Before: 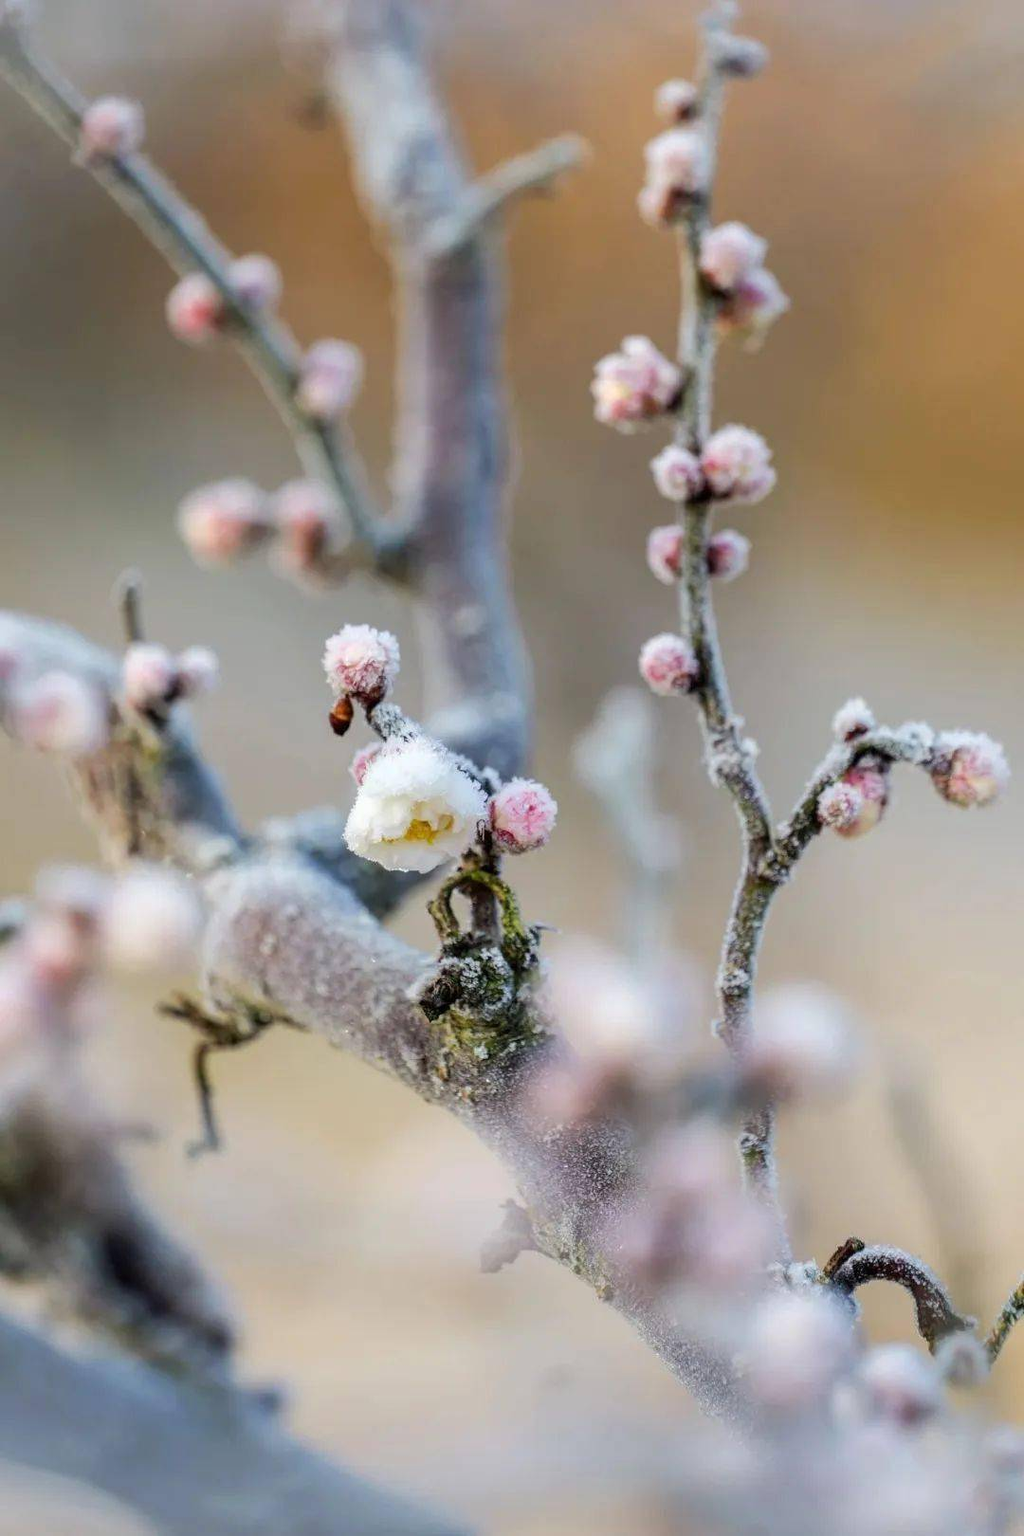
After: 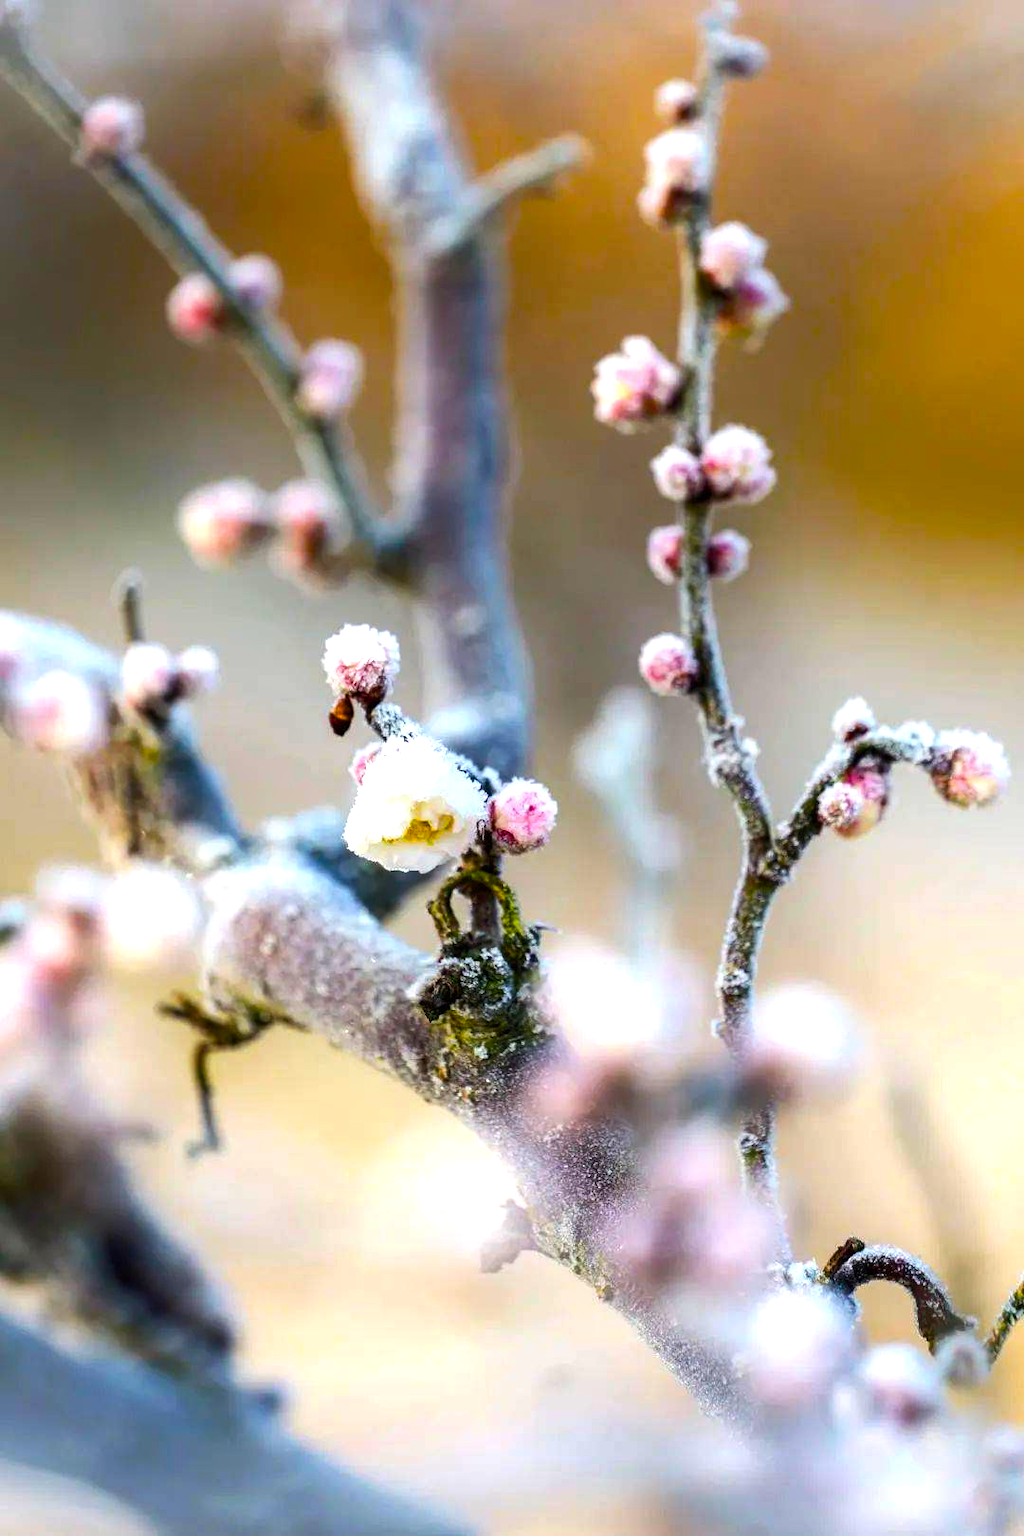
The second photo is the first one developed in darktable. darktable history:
color balance rgb: linear chroma grading › global chroma 9%, perceptual saturation grading › global saturation 36%, perceptual saturation grading › shadows 35%, perceptual brilliance grading › global brilliance 15%, perceptual brilliance grading › shadows -35%, global vibrance 15%
tone equalizer: -8 EV -0.001 EV, -7 EV 0.001 EV, -6 EV -0.002 EV, -5 EV -0.003 EV, -4 EV -0.062 EV, -3 EV -0.222 EV, -2 EV -0.267 EV, -1 EV 0.105 EV, +0 EV 0.303 EV
